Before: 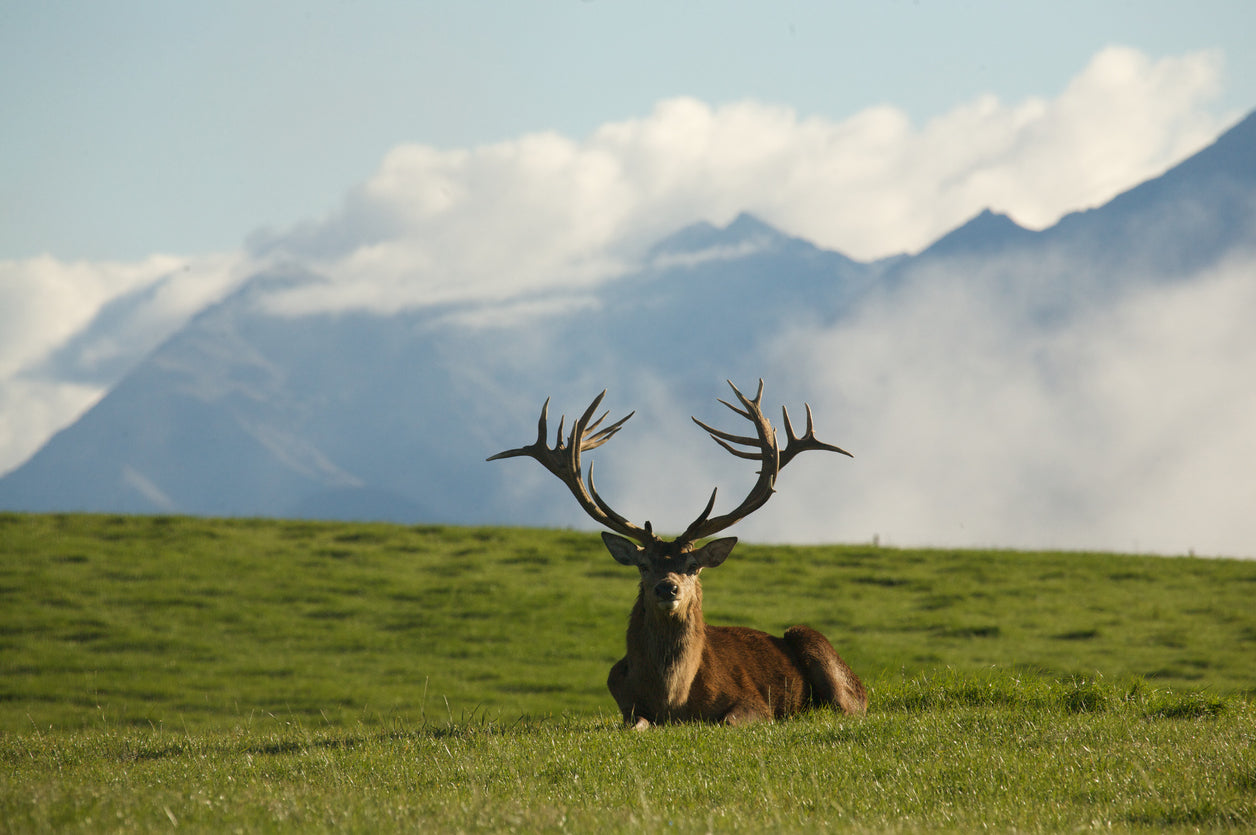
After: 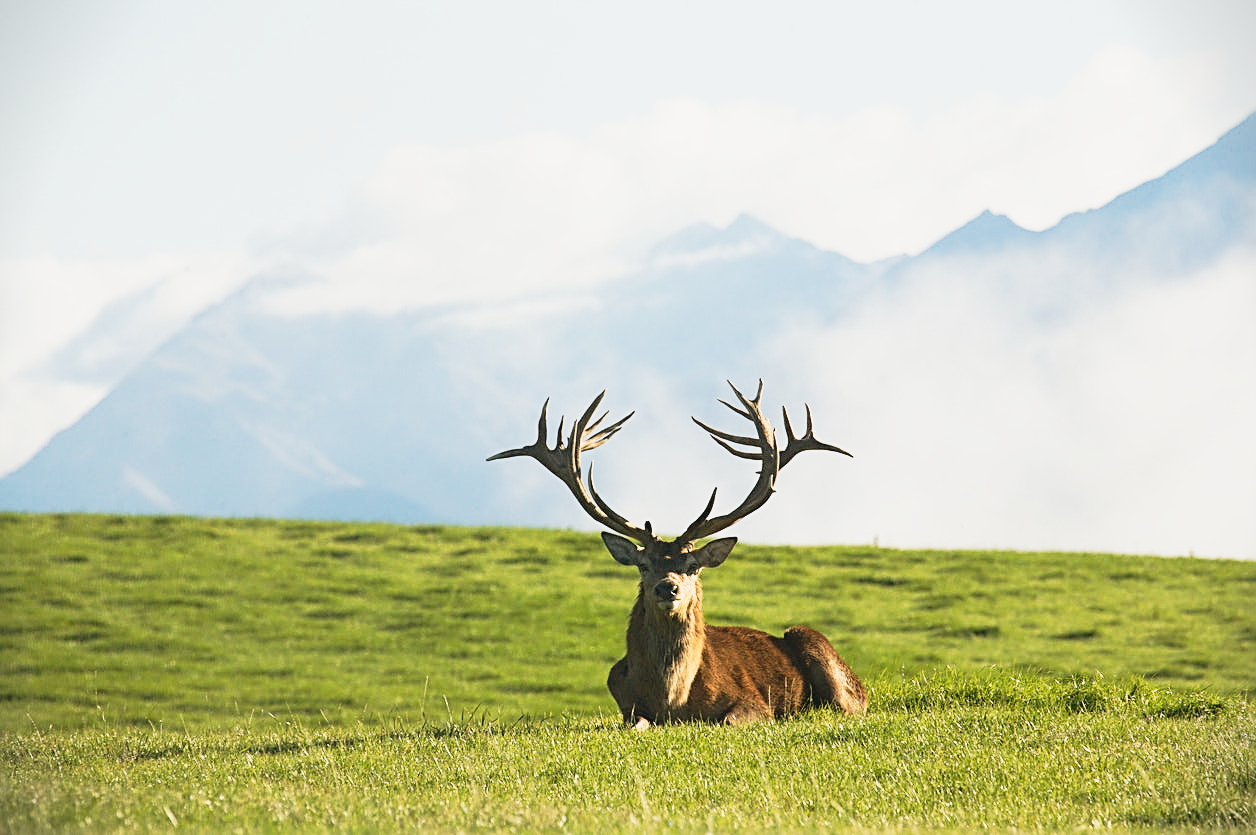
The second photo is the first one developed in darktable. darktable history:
tone equalizer: edges refinement/feathering 500, mask exposure compensation -1.57 EV, preserve details no
tone curve: curves: ch0 [(0, 0.052) (0.207, 0.35) (0.392, 0.592) (0.54, 0.803) (0.725, 0.922) (0.99, 0.974)], preserve colors none
vignetting: fall-off start 99.53%
sharpen: radius 2.531, amount 0.626
